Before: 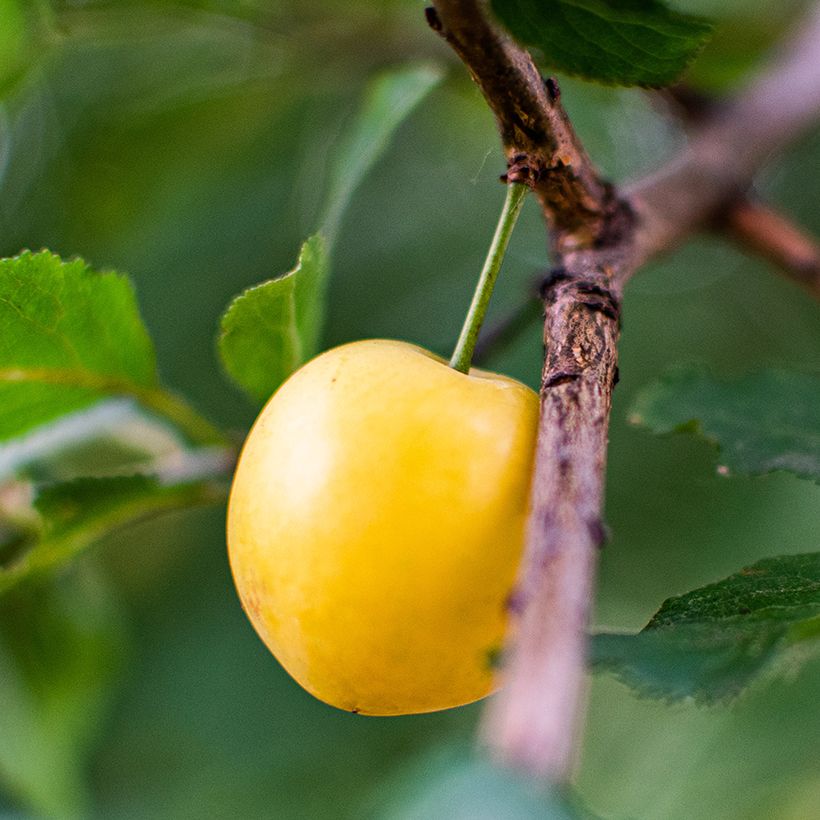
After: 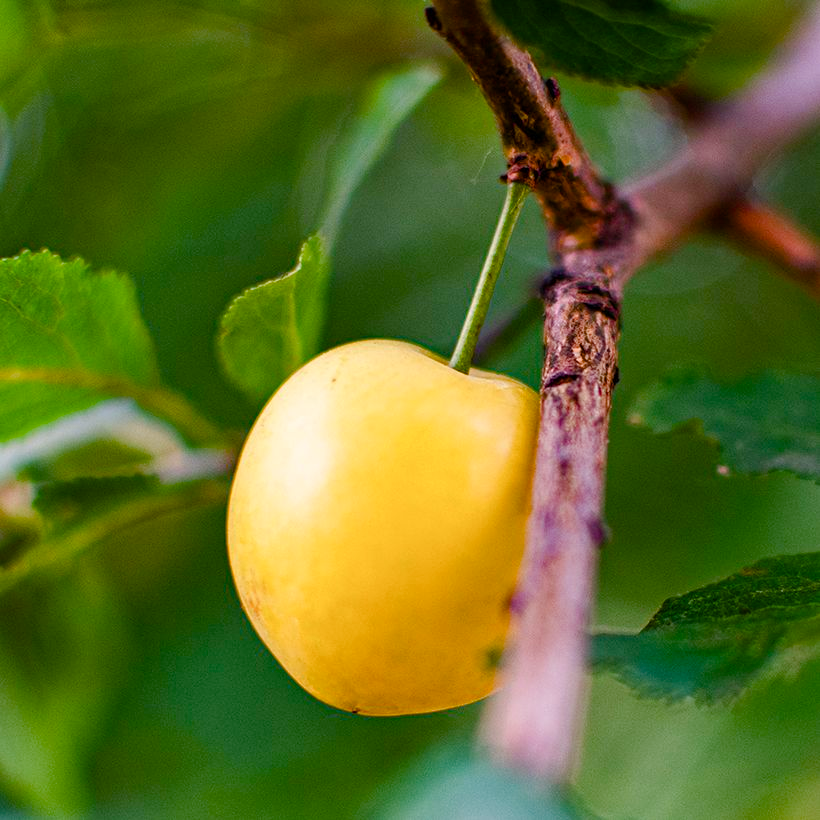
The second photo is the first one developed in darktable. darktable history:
color balance rgb: power › chroma 0.289%, power › hue 23.05°, linear chroma grading › shadows 9.497%, linear chroma grading › highlights 10.097%, linear chroma grading › global chroma 14.5%, linear chroma grading › mid-tones 14.651%, perceptual saturation grading › global saturation 25.409%, perceptual saturation grading › highlights -50.094%, perceptual saturation grading › shadows 30.837%
